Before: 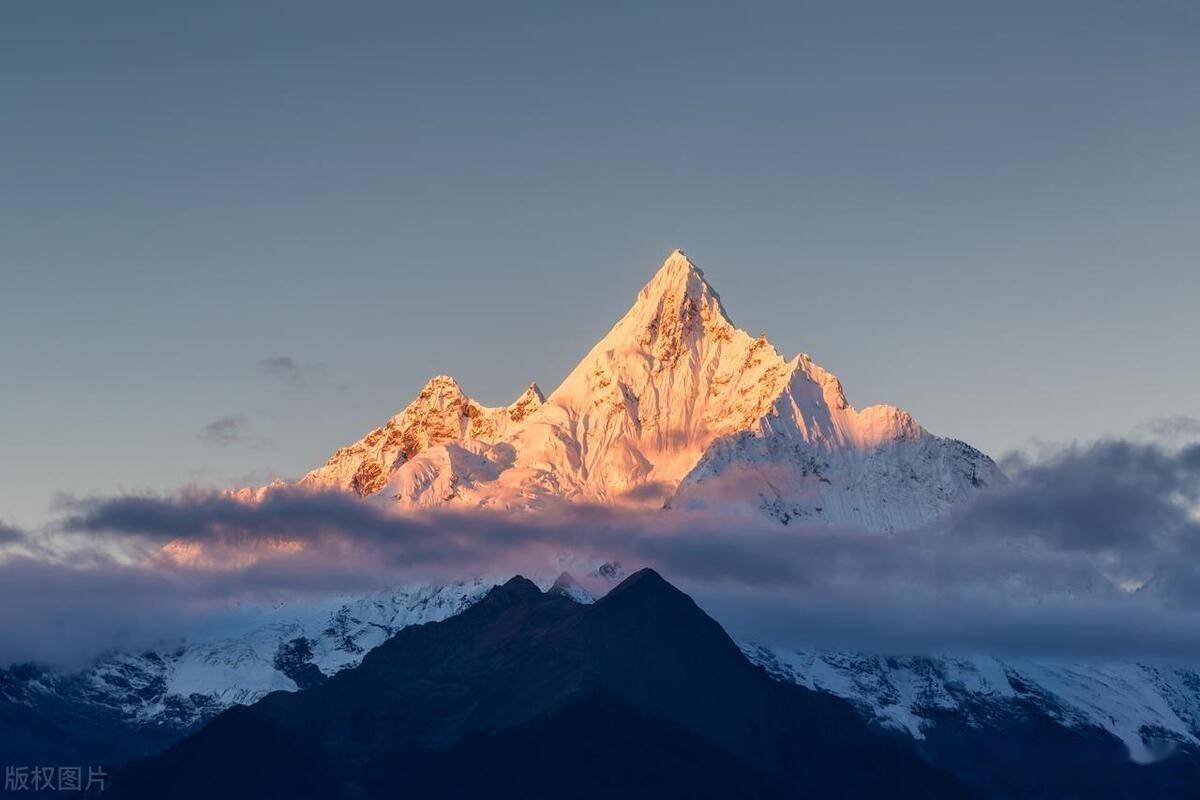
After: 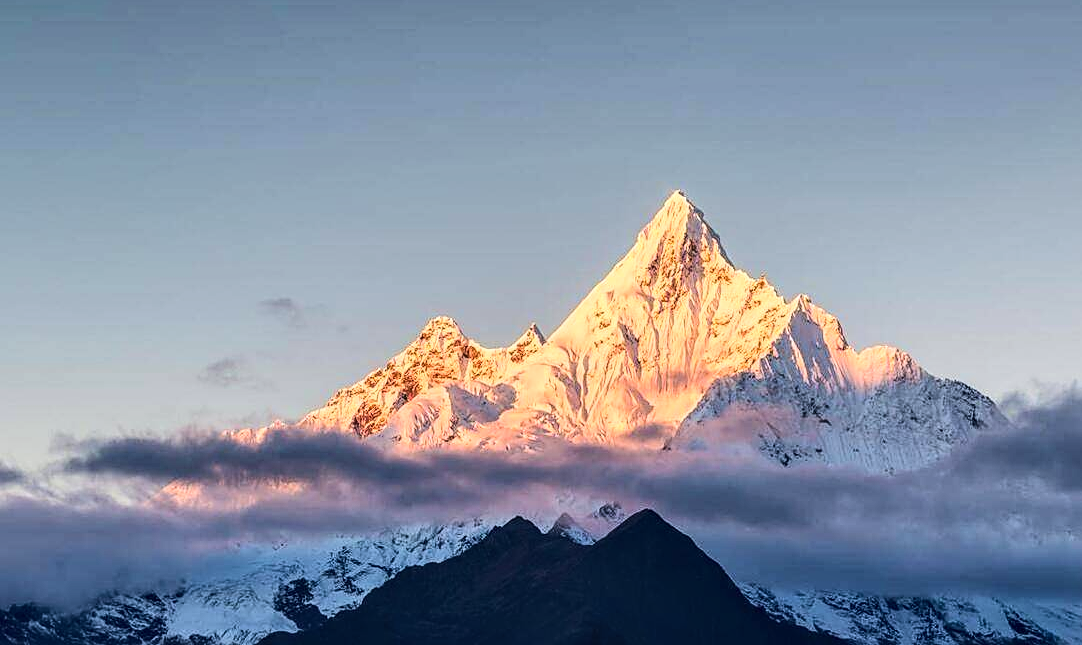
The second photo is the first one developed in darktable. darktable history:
sharpen: on, module defaults
local contrast: on, module defaults
crop: top 7.422%, right 9.795%, bottom 11.913%
base curve: curves: ch0 [(0, 0) (0.032, 0.025) (0.121, 0.166) (0.206, 0.329) (0.605, 0.79) (1, 1)]
